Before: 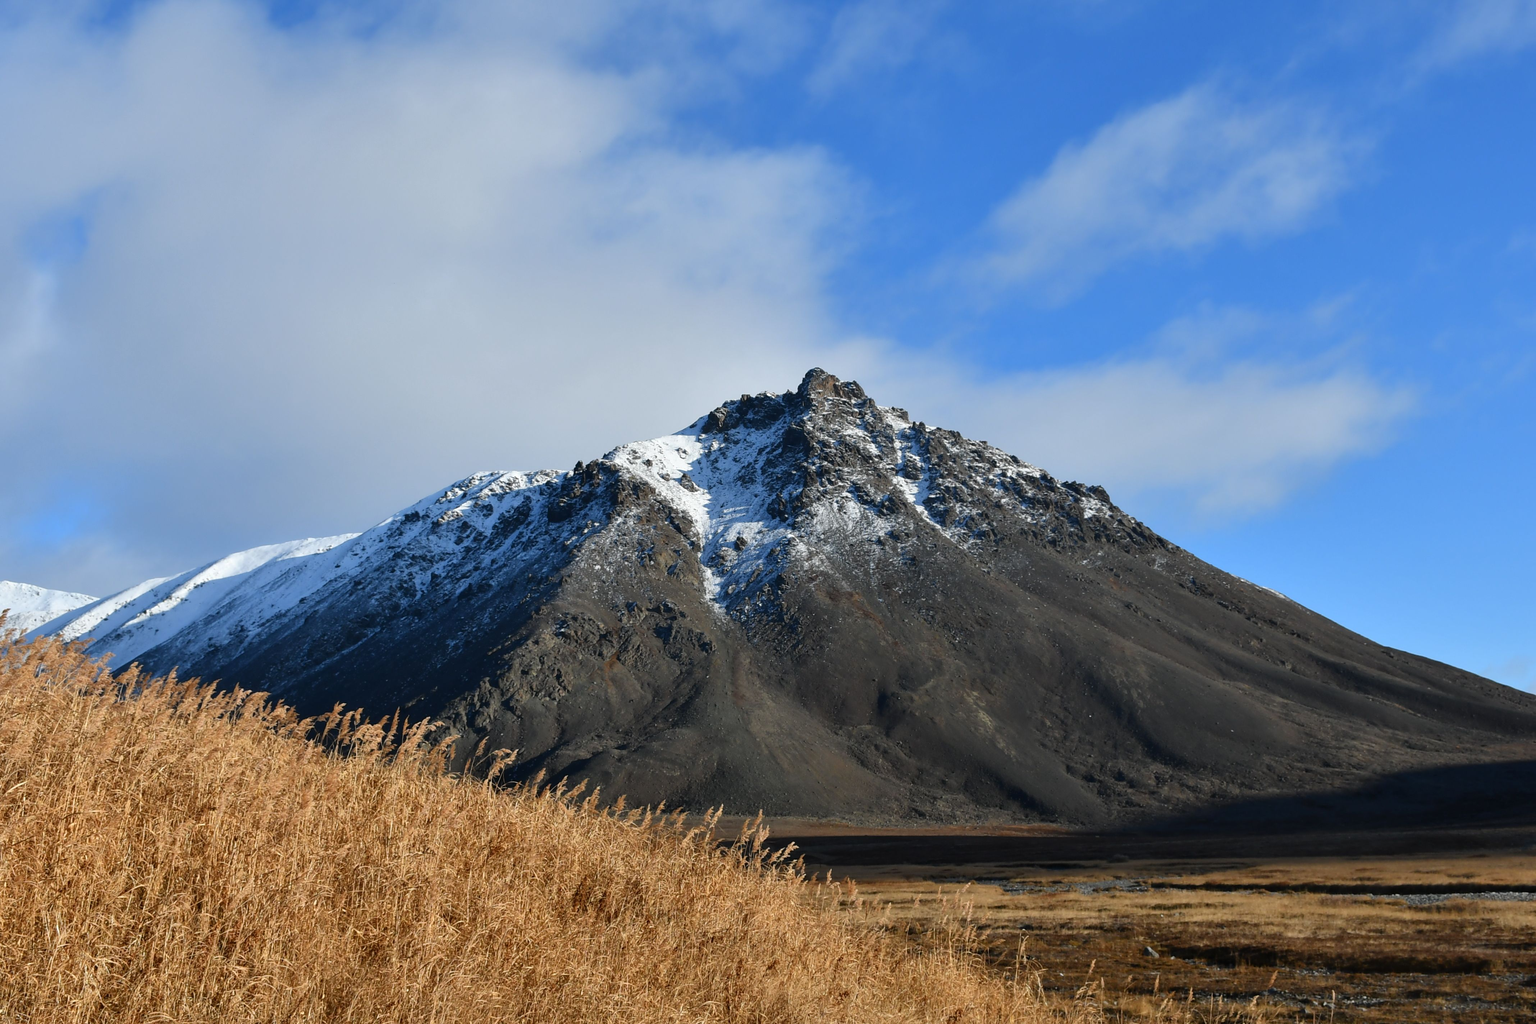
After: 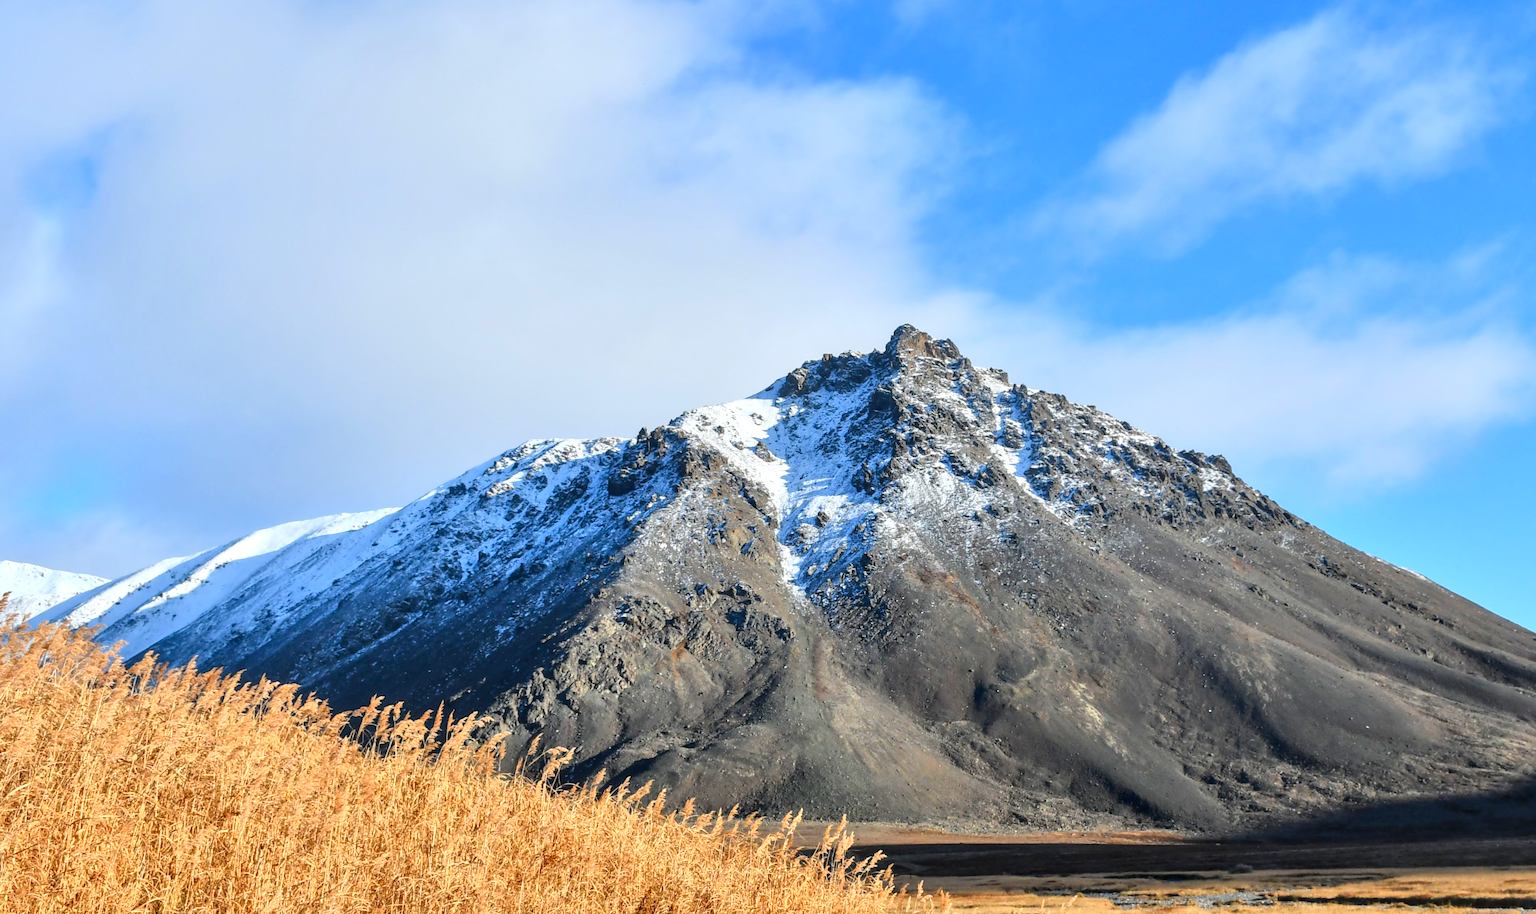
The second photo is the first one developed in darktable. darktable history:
contrast brightness saturation: contrast 0.199, brightness 0.168, saturation 0.227
local contrast: on, module defaults
tone equalizer: -7 EV 0.157 EV, -6 EV 0.595 EV, -5 EV 1.16 EV, -4 EV 1.35 EV, -3 EV 1.16 EV, -2 EV 0.6 EV, -1 EV 0.147 EV, mask exposure compensation -0.501 EV
crop: top 7.415%, right 9.863%, bottom 12.037%
